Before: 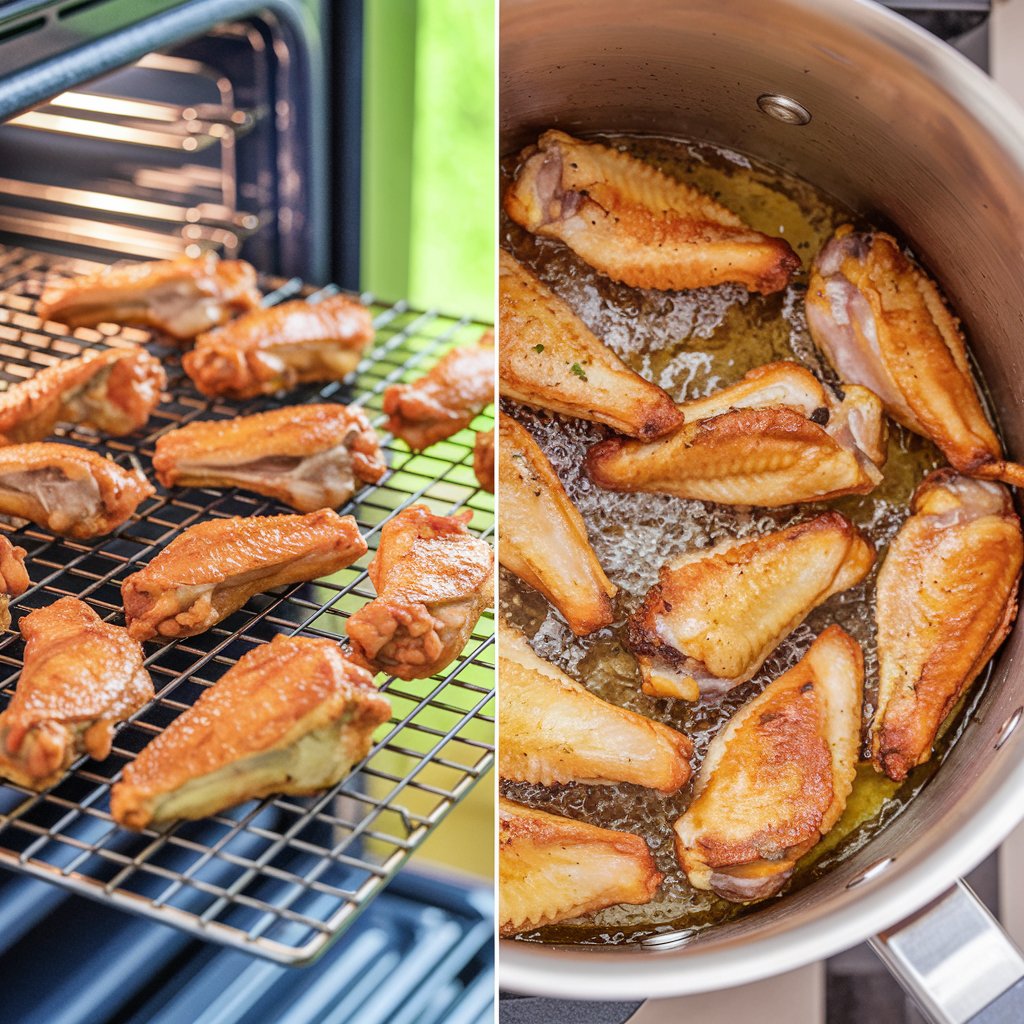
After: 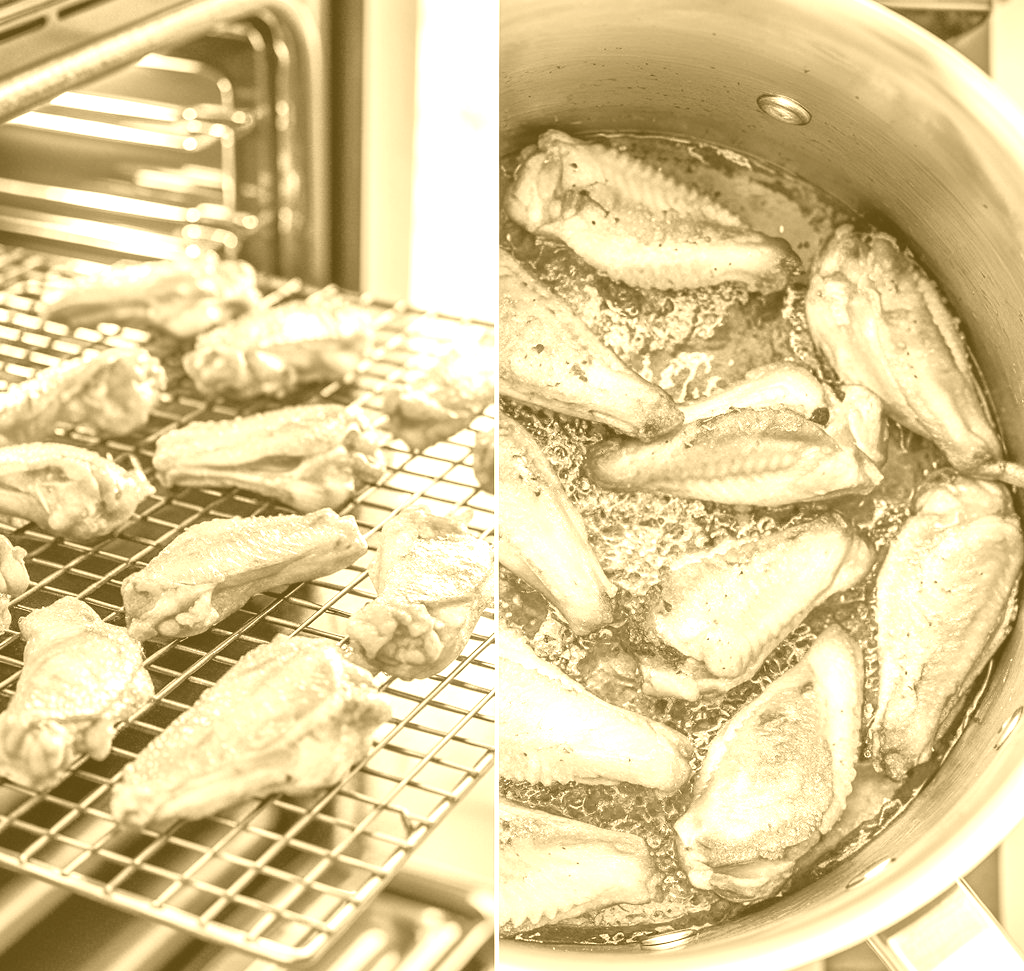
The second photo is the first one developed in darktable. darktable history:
crop and rotate: top 0%, bottom 5.097%
shadows and highlights: on, module defaults
tone equalizer: -8 EV -0.417 EV, -7 EV -0.389 EV, -6 EV -0.333 EV, -5 EV -0.222 EV, -3 EV 0.222 EV, -2 EV 0.333 EV, -1 EV 0.389 EV, +0 EV 0.417 EV, edges refinement/feathering 500, mask exposure compensation -1.57 EV, preserve details no
colorize: hue 36°, source mix 100%
